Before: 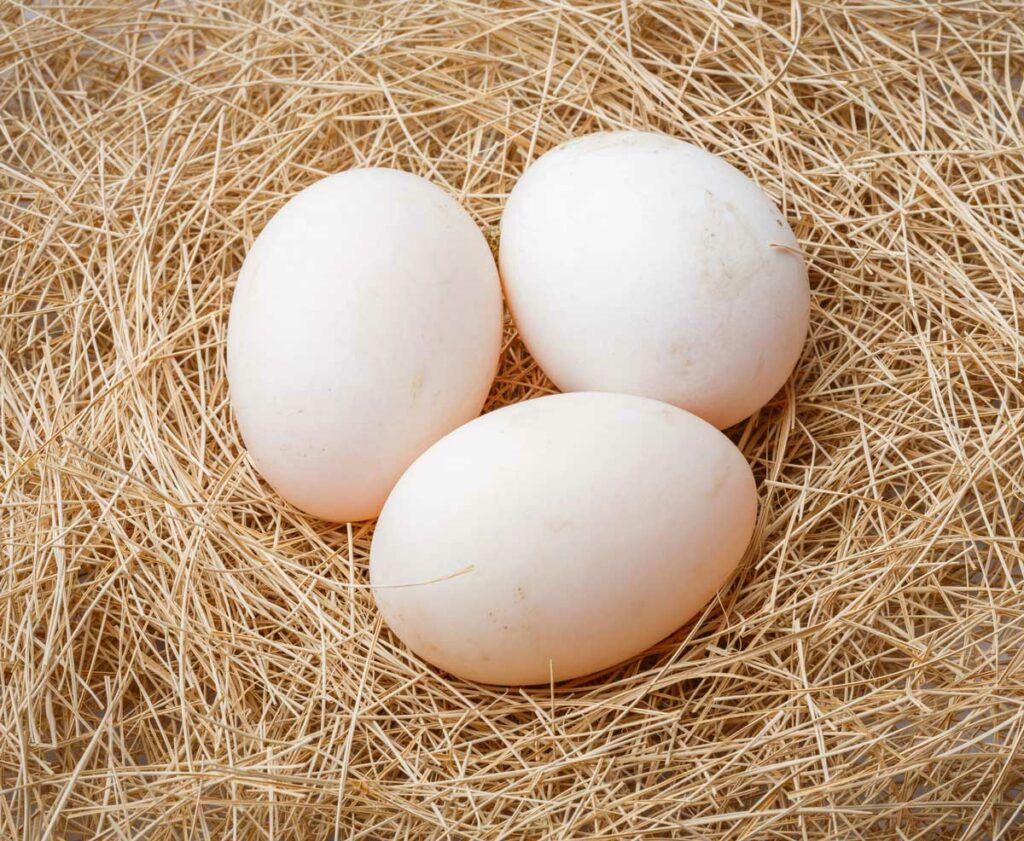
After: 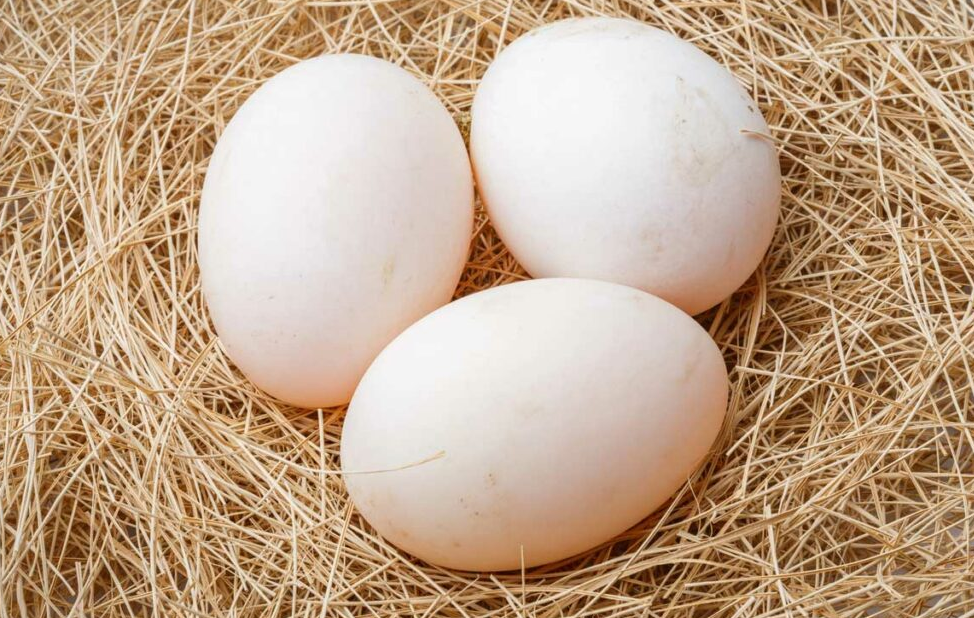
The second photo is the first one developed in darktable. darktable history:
crop and rotate: left 2.888%, top 13.765%, right 1.941%, bottom 12.696%
